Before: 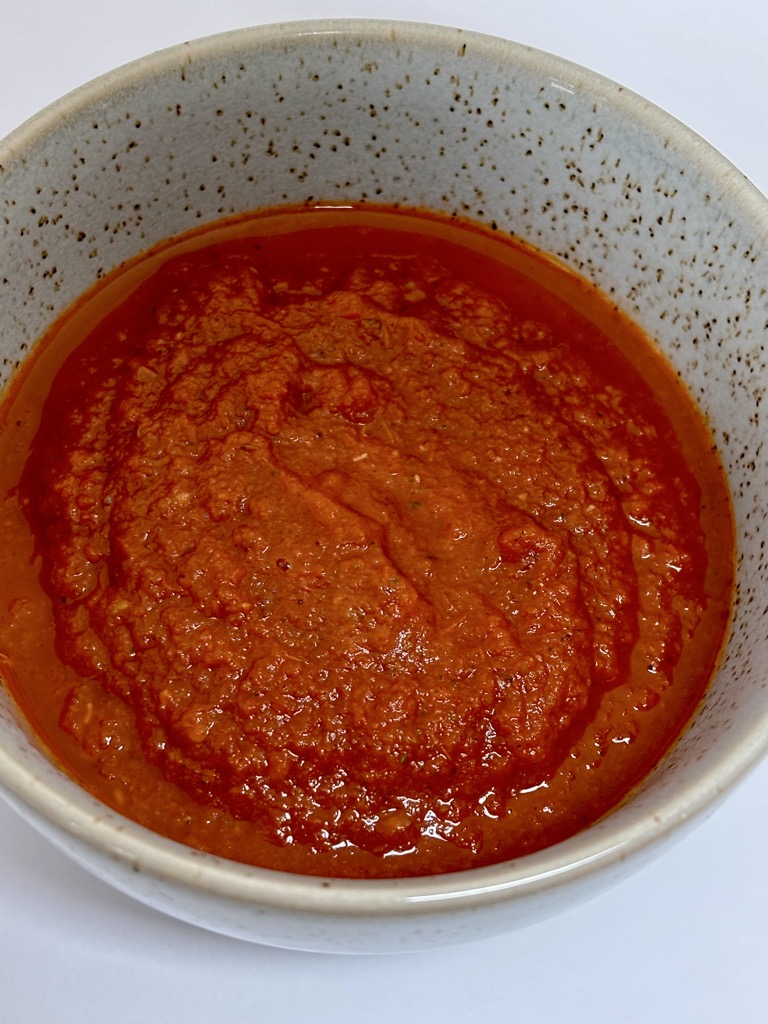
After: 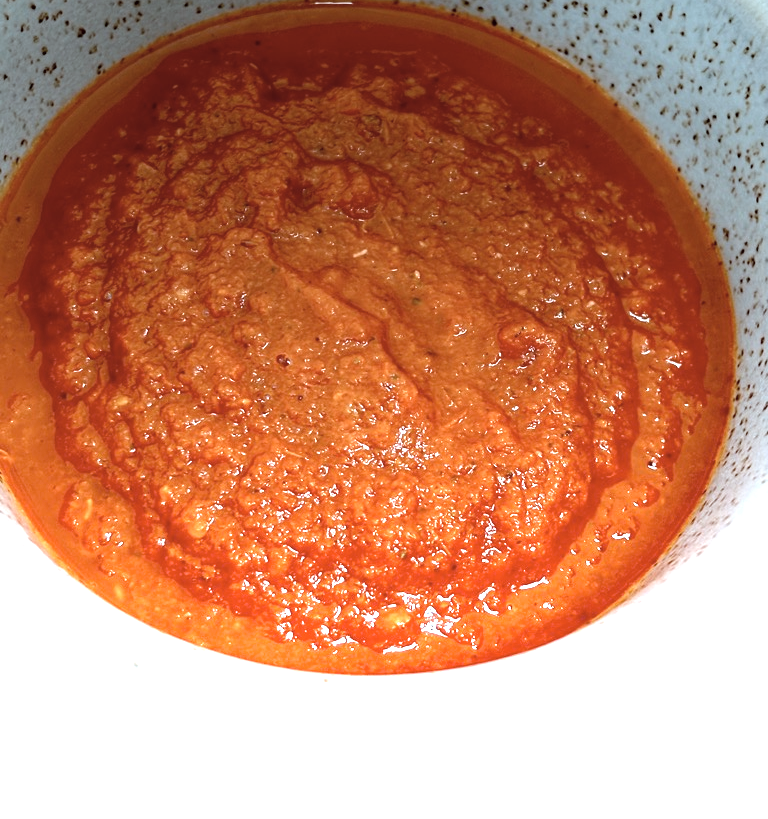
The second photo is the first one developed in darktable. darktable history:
crop and rotate: top 19.998%
color correction: highlights a* -12.64, highlights b* -18.1, saturation 0.7
graduated density: density -3.9 EV
exposure: exposure 0.217 EV, compensate highlight preservation false
